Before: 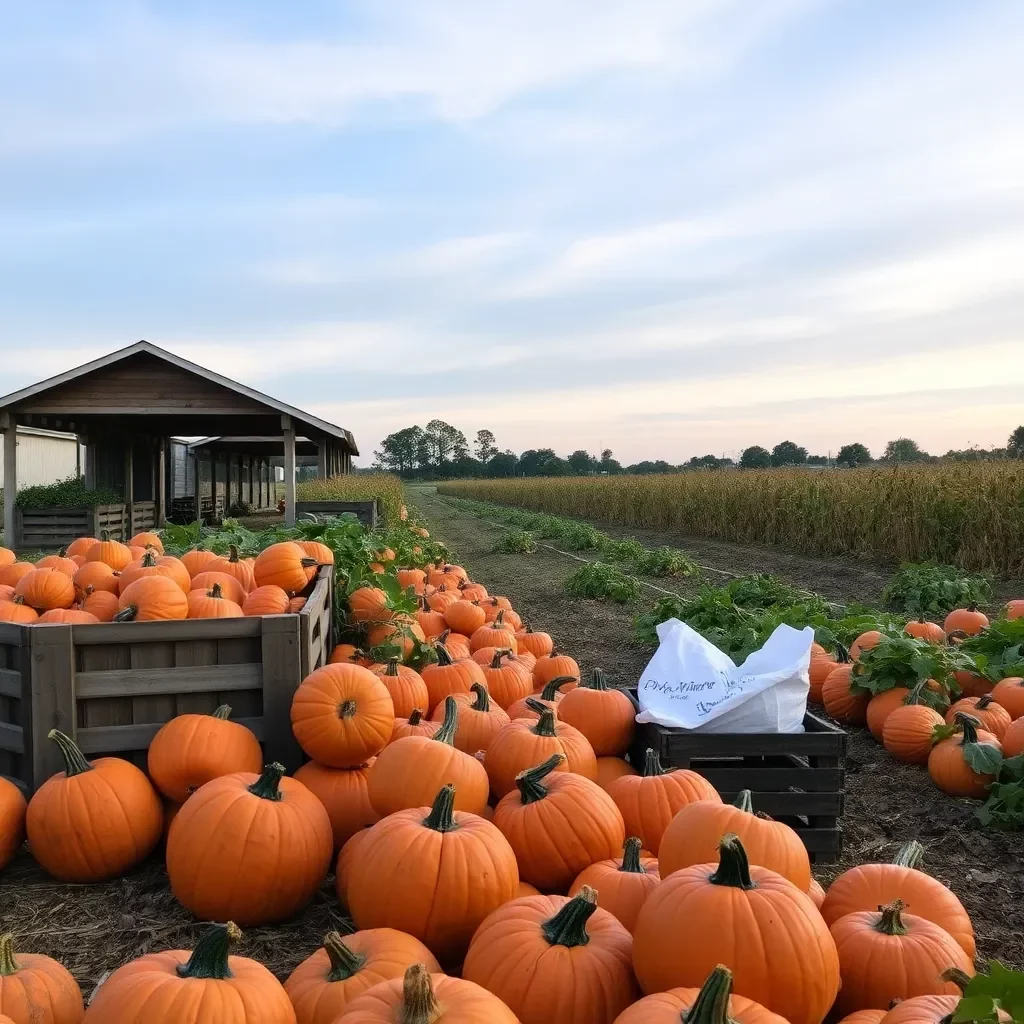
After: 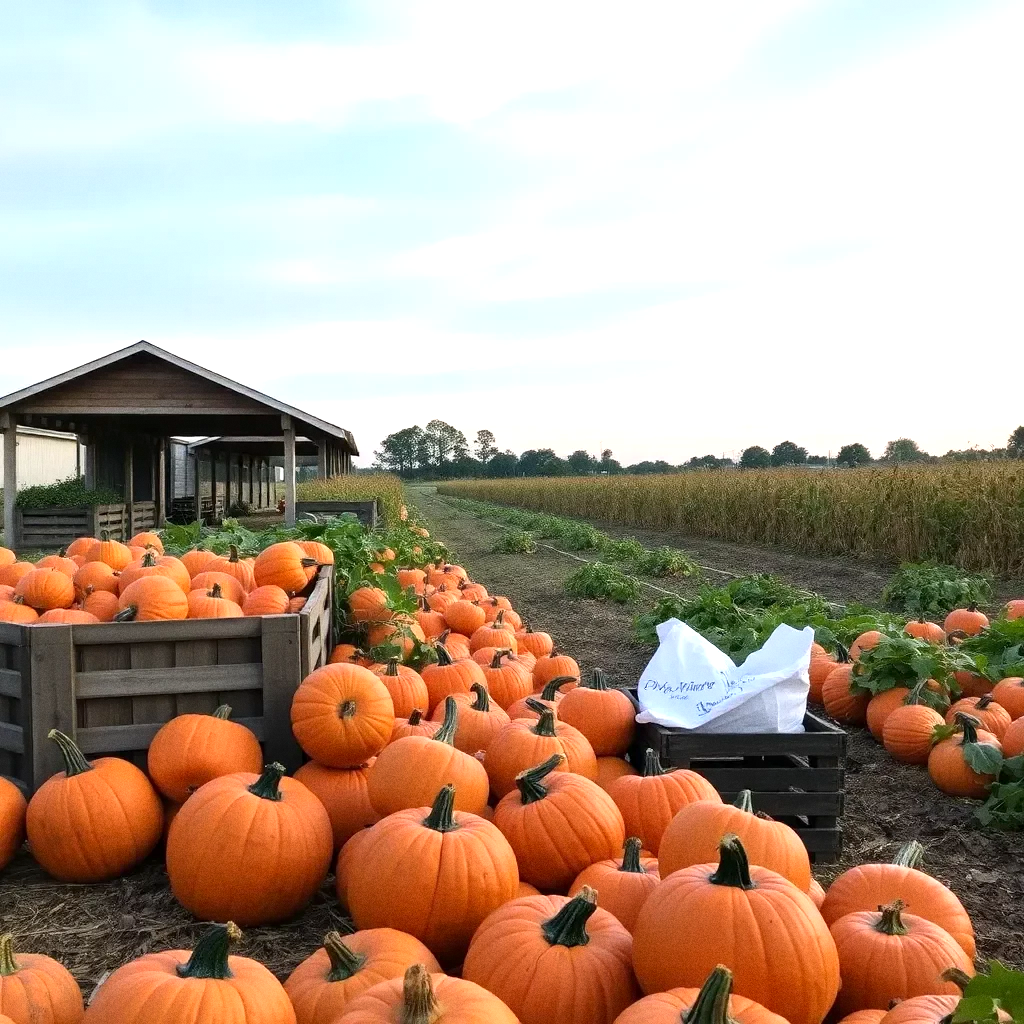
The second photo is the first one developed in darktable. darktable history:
exposure: black level correction 0.001, exposure 0.5 EV, compensate exposure bias true, compensate highlight preservation false
grain: on, module defaults
